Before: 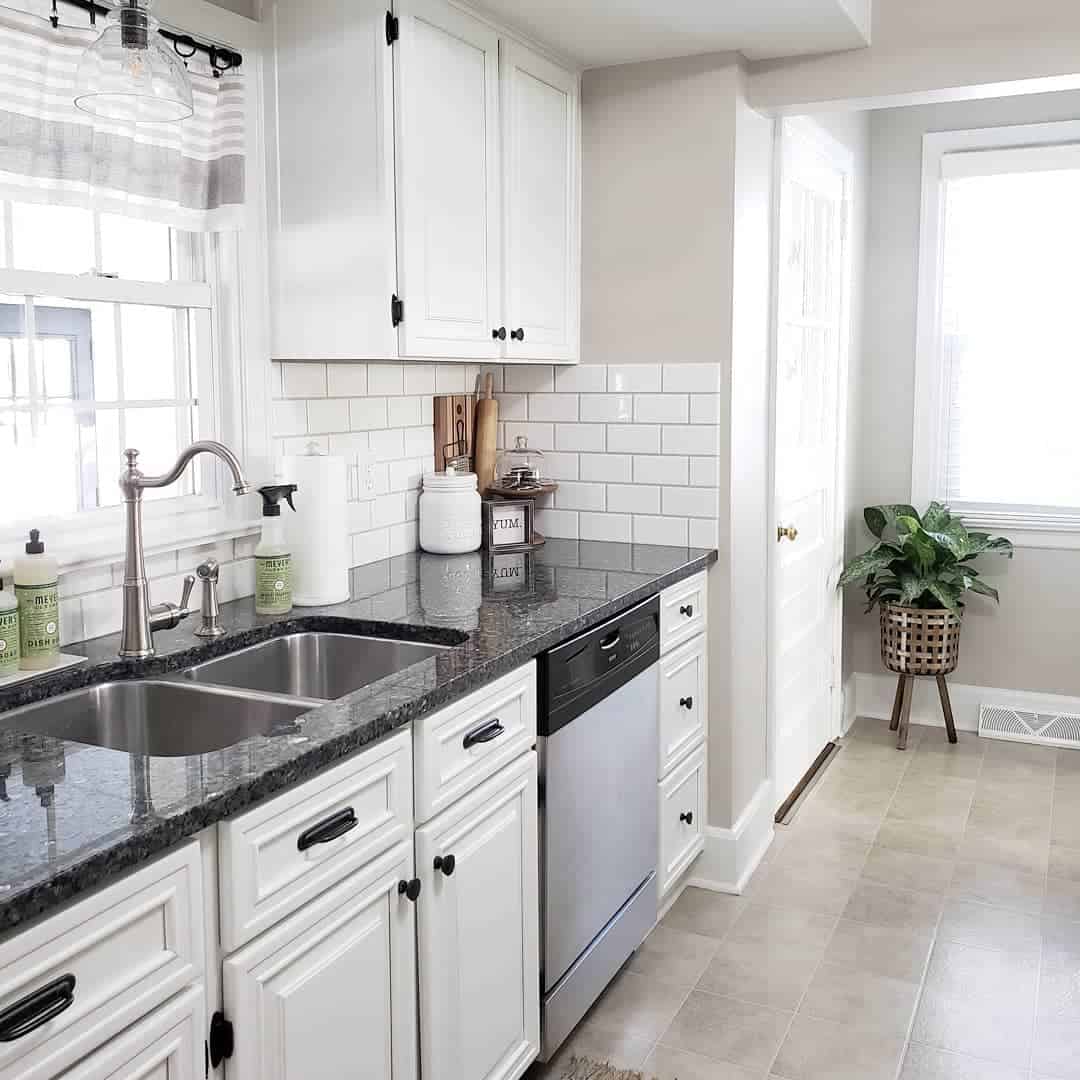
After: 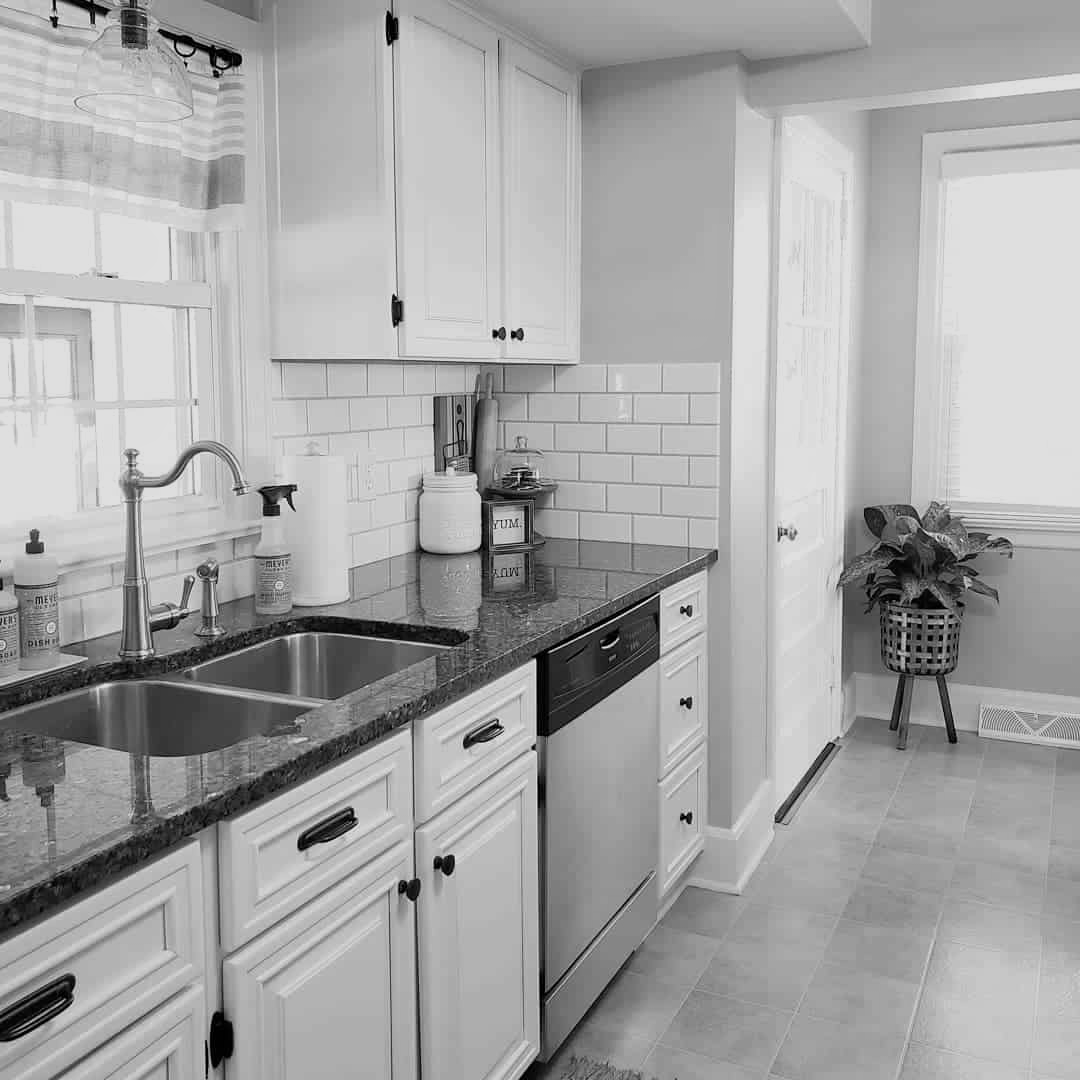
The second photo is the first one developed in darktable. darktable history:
monochrome: on, module defaults
white balance: red 1.042, blue 1.17
exposure: exposure -0.492 EV, compensate highlight preservation false
